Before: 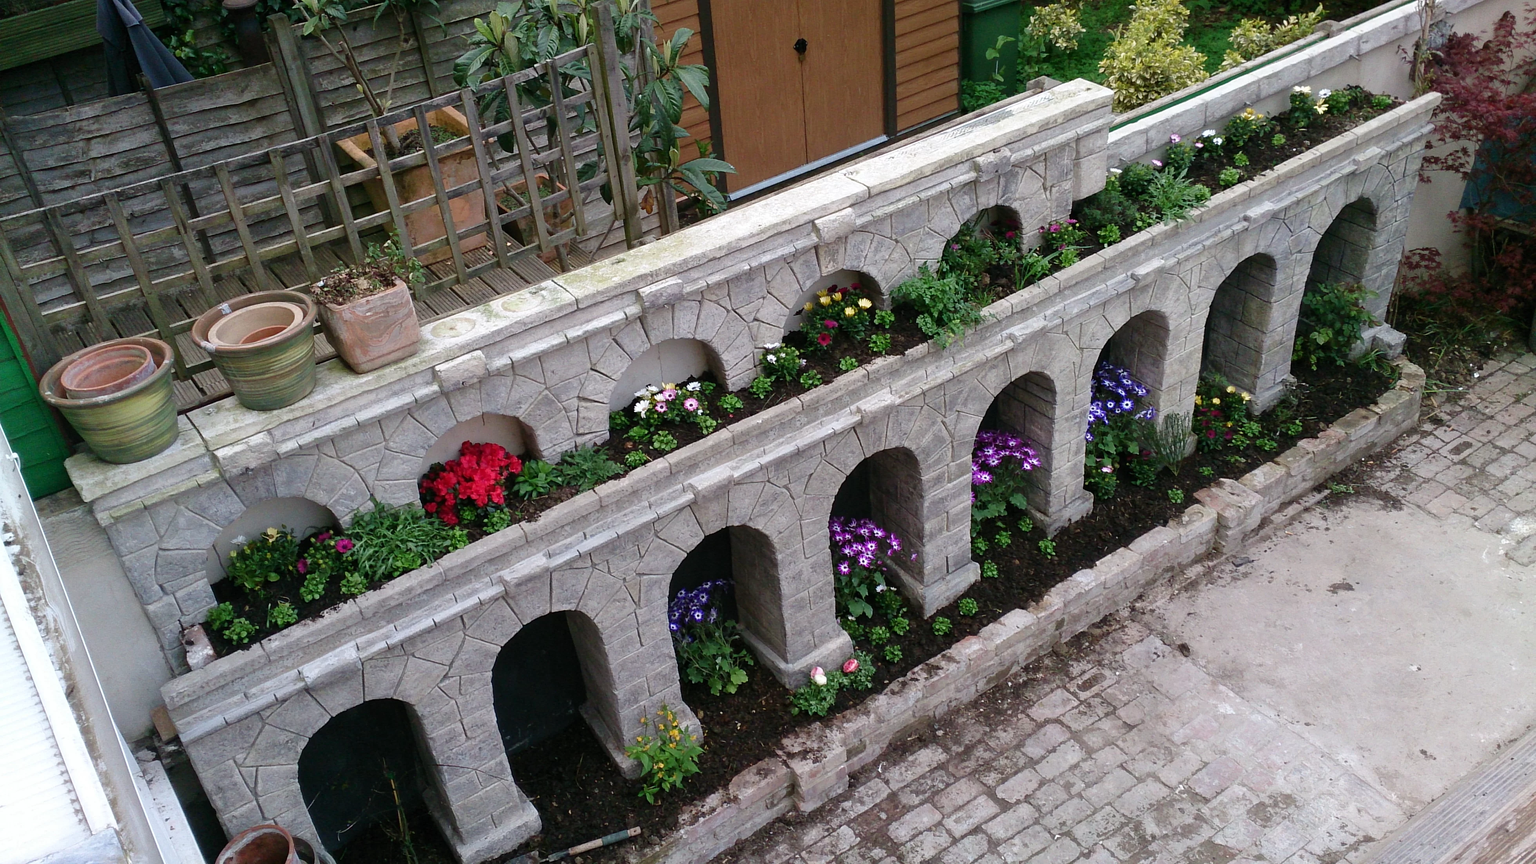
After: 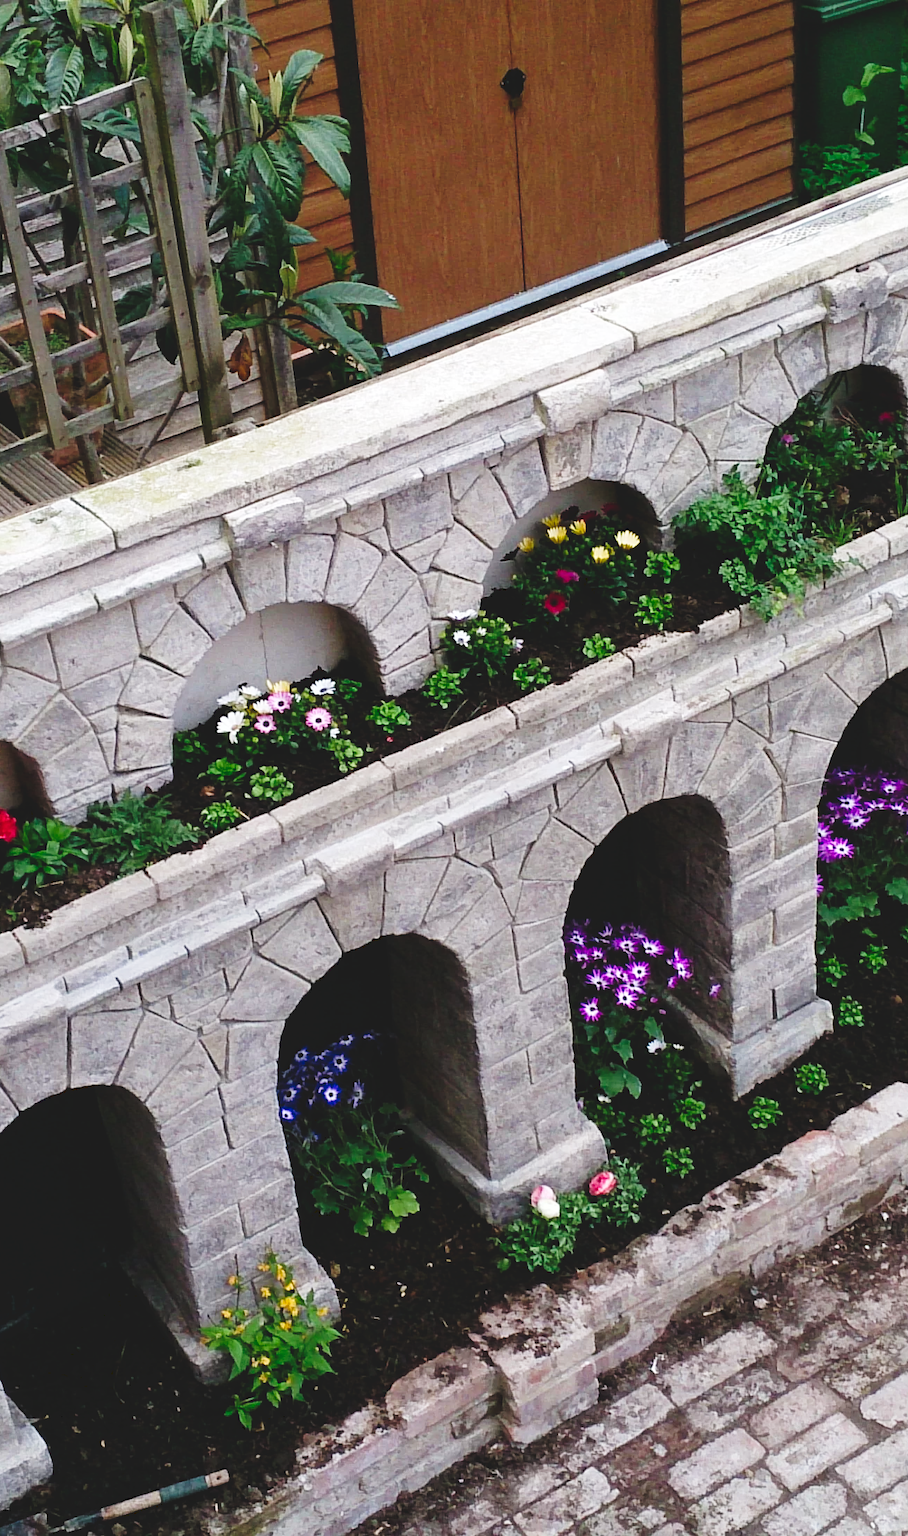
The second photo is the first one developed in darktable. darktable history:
tone curve: curves: ch0 [(0, 0) (0.003, 0.108) (0.011, 0.108) (0.025, 0.108) (0.044, 0.113) (0.069, 0.113) (0.1, 0.121) (0.136, 0.136) (0.177, 0.16) (0.224, 0.192) (0.277, 0.246) (0.335, 0.324) (0.399, 0.419) (0.468, 0.518) (0.543, 0.622) (0.623, 0.721) (0.709, 0.815) (0.801, 0.893) (0.898, 0.949) (1, 1)], preserve colors none
crop: left 33.36%, right 33.36%
